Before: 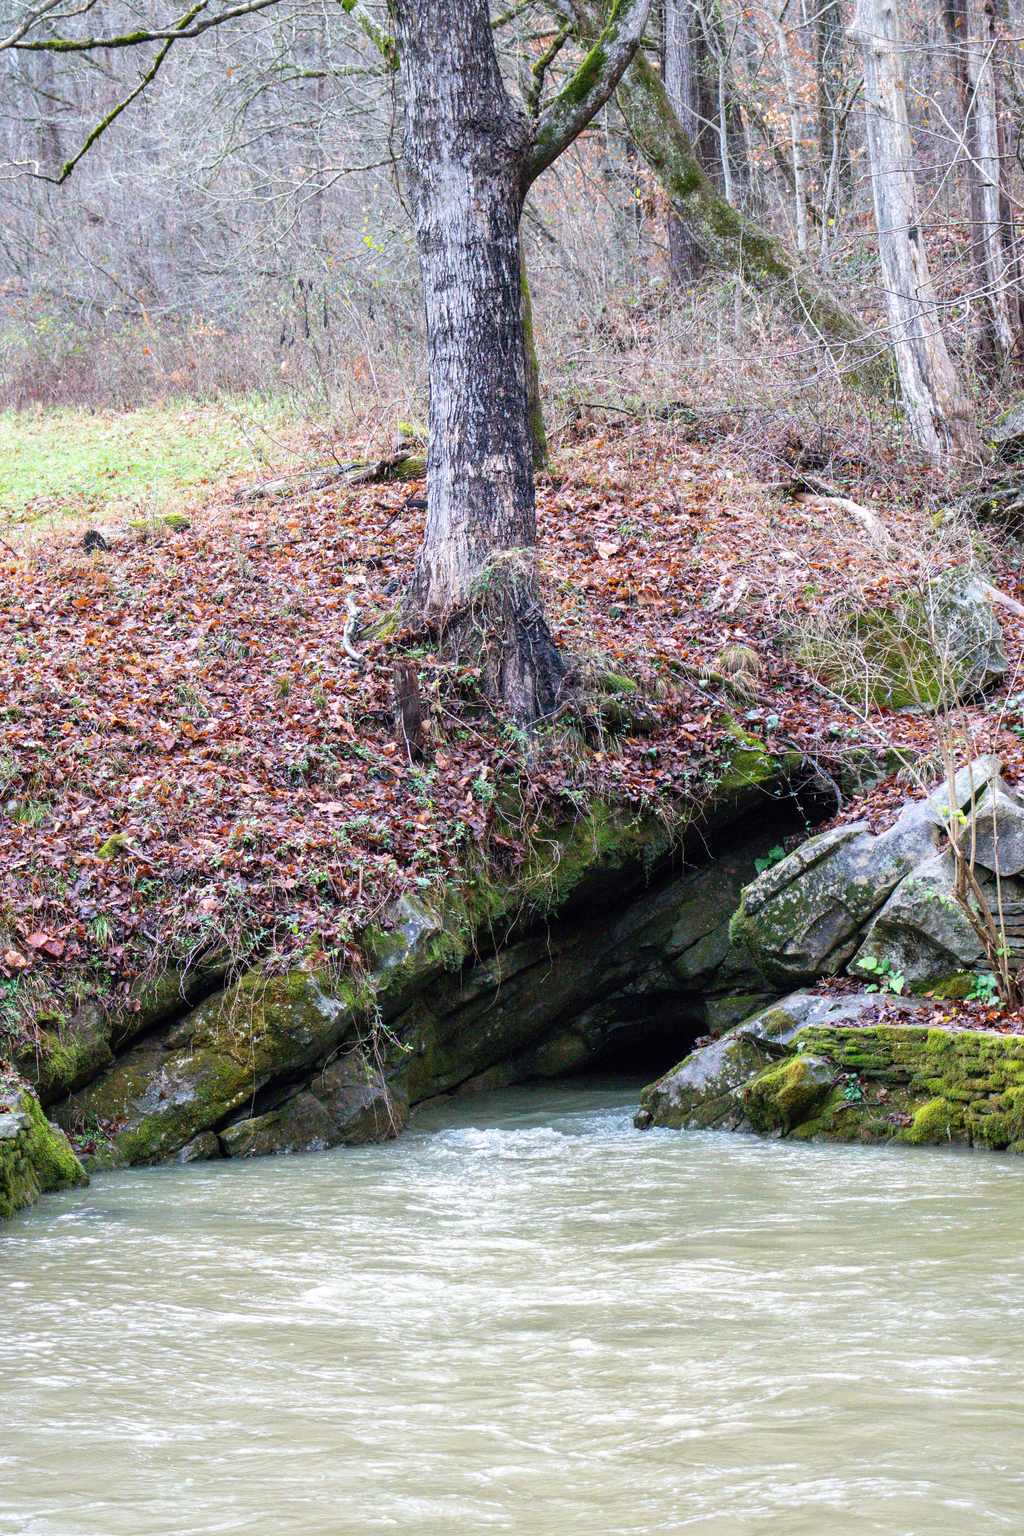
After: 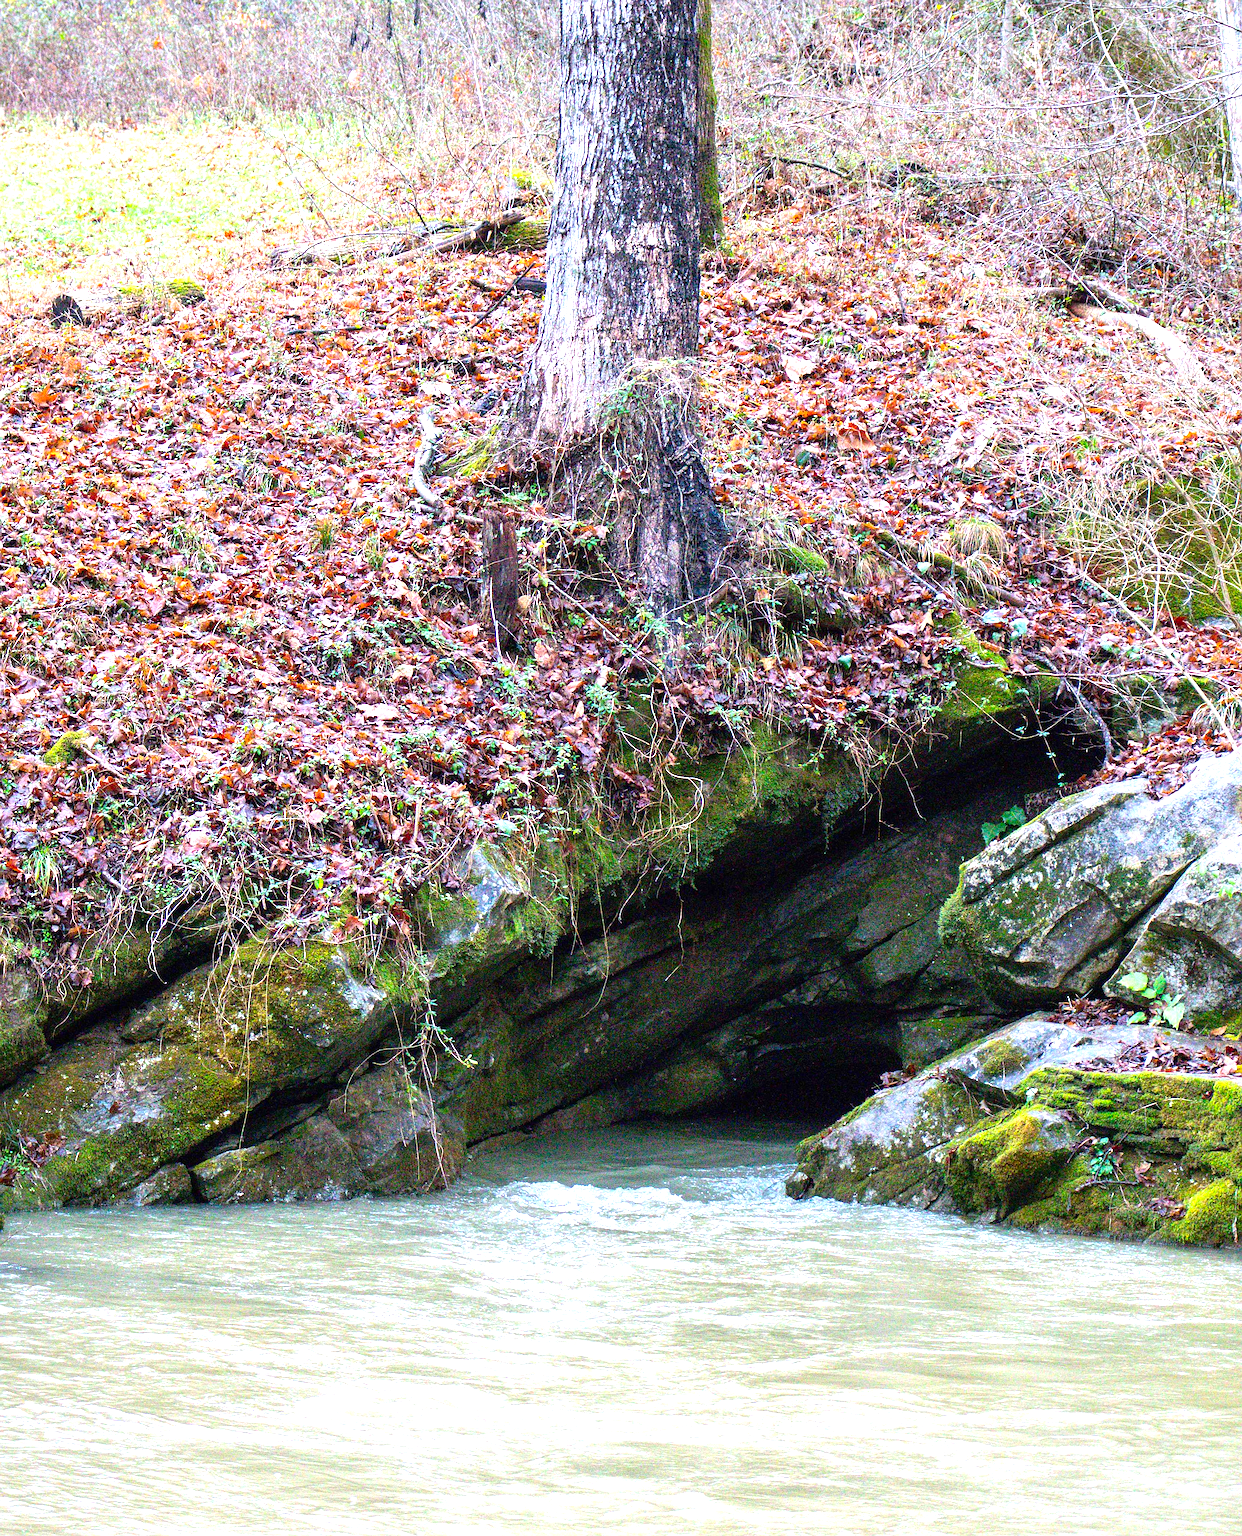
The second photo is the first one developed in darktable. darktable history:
exposure: exposure 0.666 EV, compensate highlight preservation false
crop and rotate: angle -3.54°, left 9.785%, top 20.633%, right 12.433%, bottom 12.122%
contrast brightness saturation: saturation 0.179
sharpen: on, module defaults
